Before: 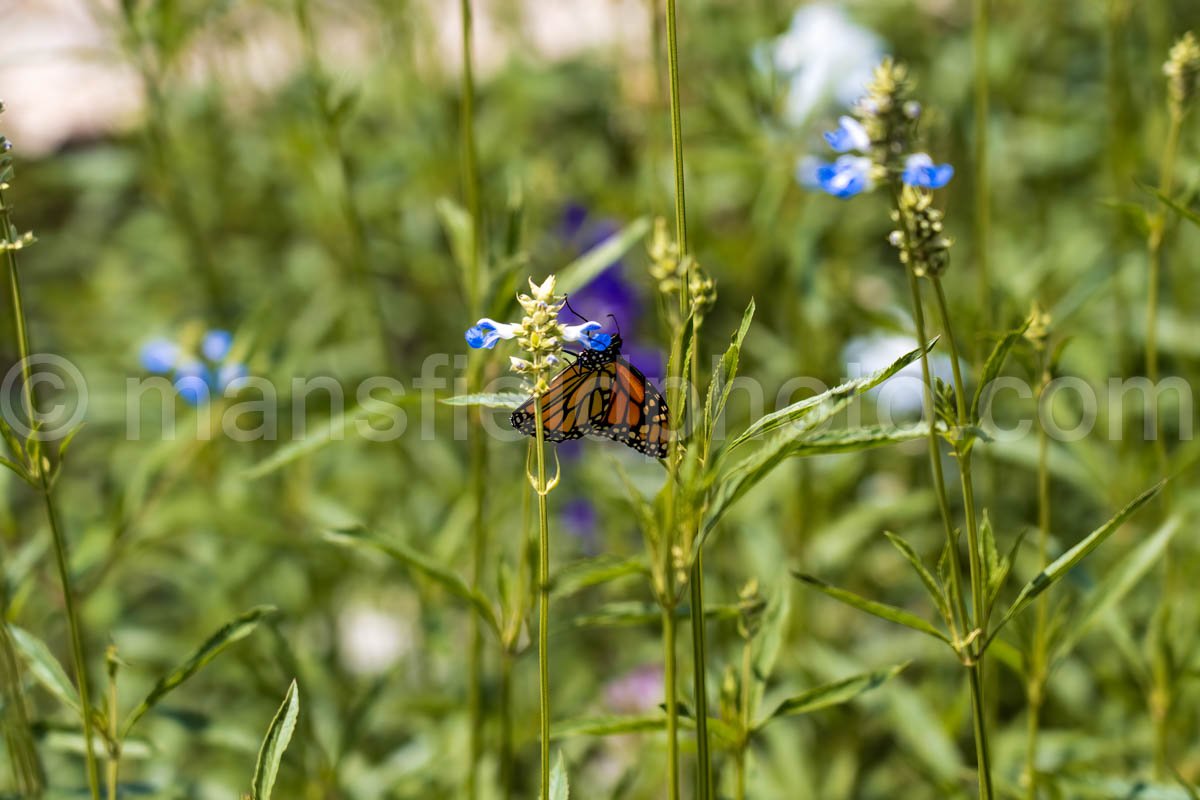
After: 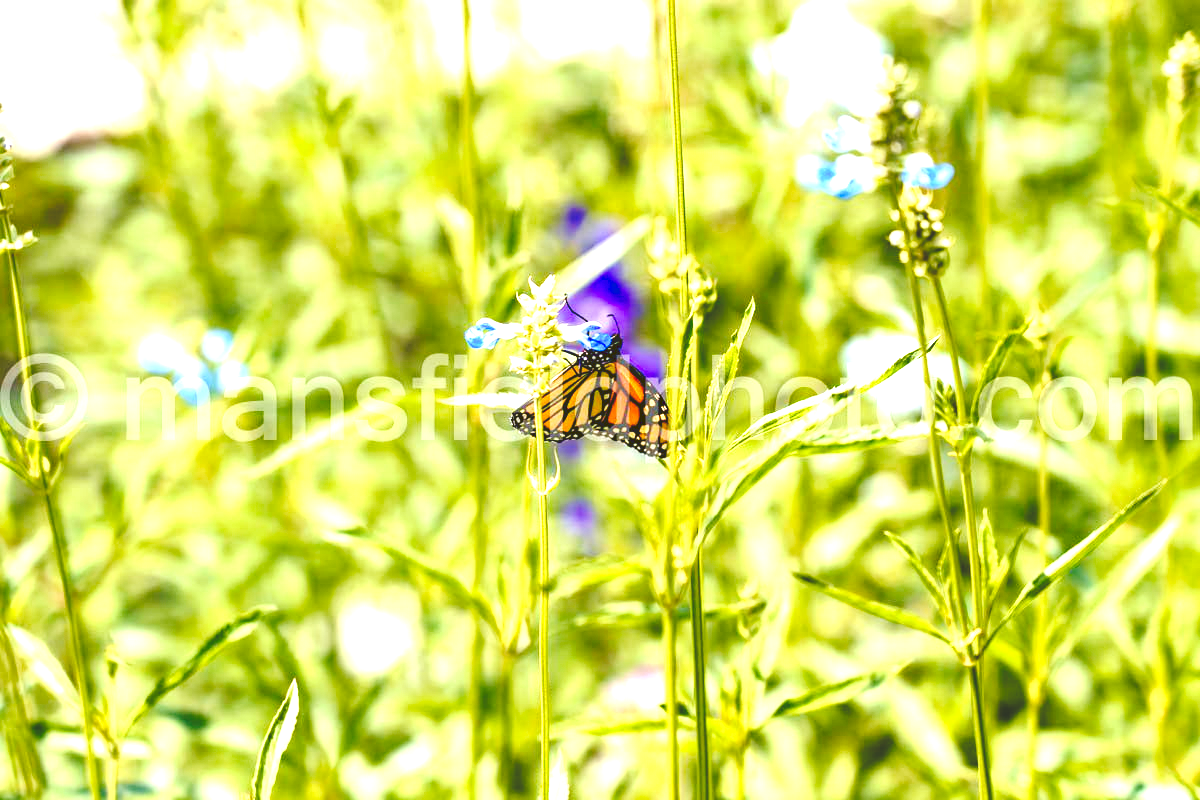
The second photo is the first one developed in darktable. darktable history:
tone curve: curves: ch0 [(0, 0) (0.003, 0.161) (0.011, 0.161) (0.025, 0.161) (0.044, 0.161) (0.069, 0.161) (0.1, 0.161) (0.136, 0.163) (0.177, 0.179) (0.224, 0.207) (0.277, 0.243) (0.335, 0.292) (0.399, 0.361) (0.468, 0.452) (0.543, 0.547) (0.623, 0.638) (0.709, 0.731) (0.801, 0.826) (0.898, 0.911) (1, 1)], preserve colors none
color balance: lift [1.004, 1.002, 1.002, 0.998], gamma [1, 1.007, 1.002, 0.993], gain [1, 0.977, 1.013, 1.023], contrast -3.64%
exposure: black level correction 0, exposure 2.088 EV, compensate exposure bias true, compensate highlight preservation false
color balance rgb: shadows lift › chroma 1%, shadows lift › hue 240.84°, highlights gain › chroma 2%, highlights gain › hue 73.2°, global offset › luminance -0.5%, perceptual saturation grading › global saturation 20%, perceptual saturation grading › highlights -25%, perceptual saturation grading › shadows 50%, global vibrance 15%
